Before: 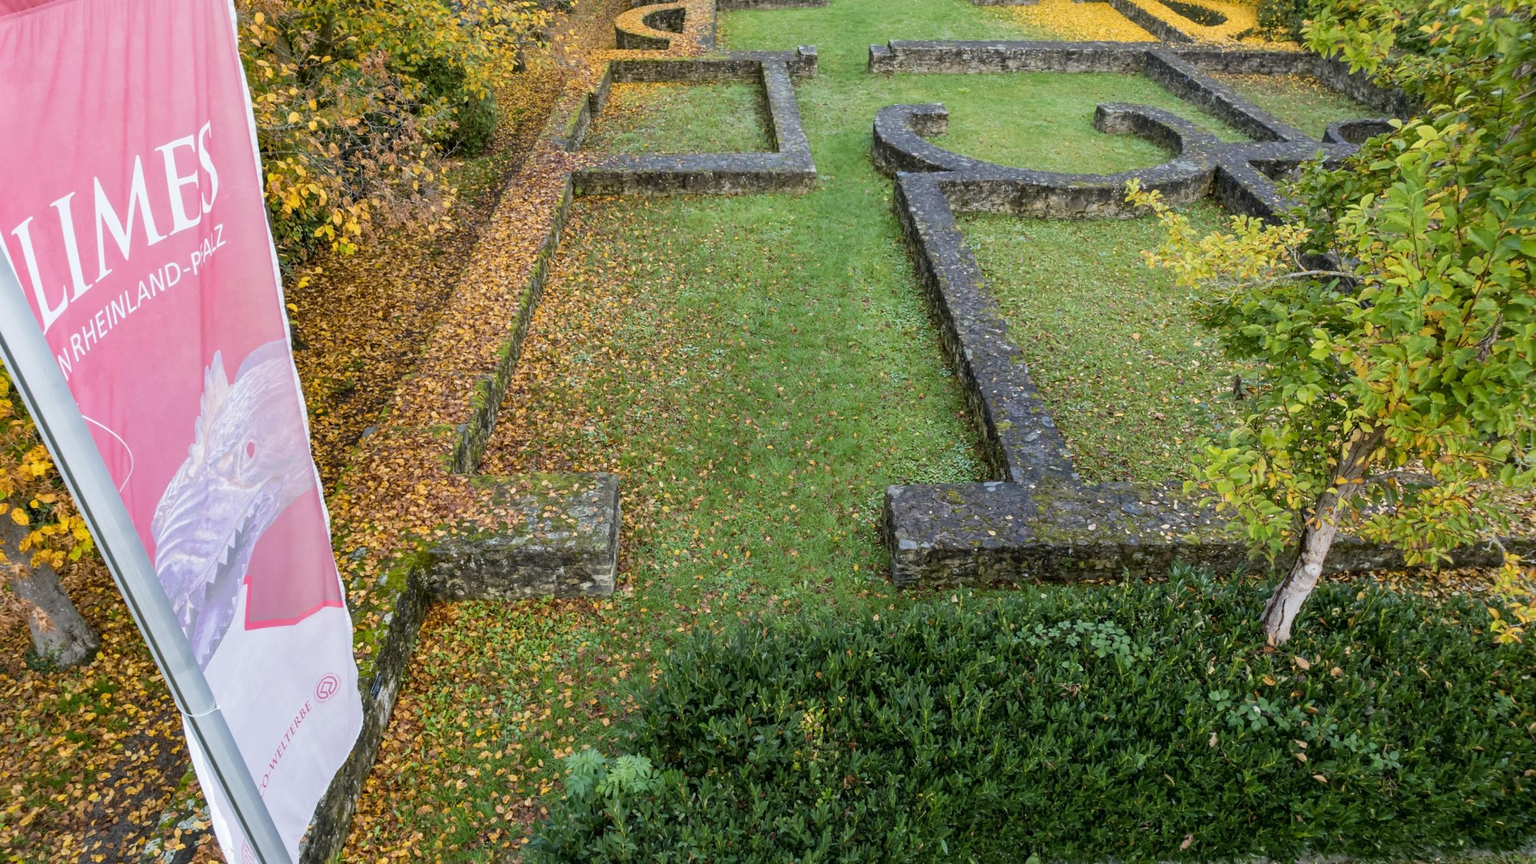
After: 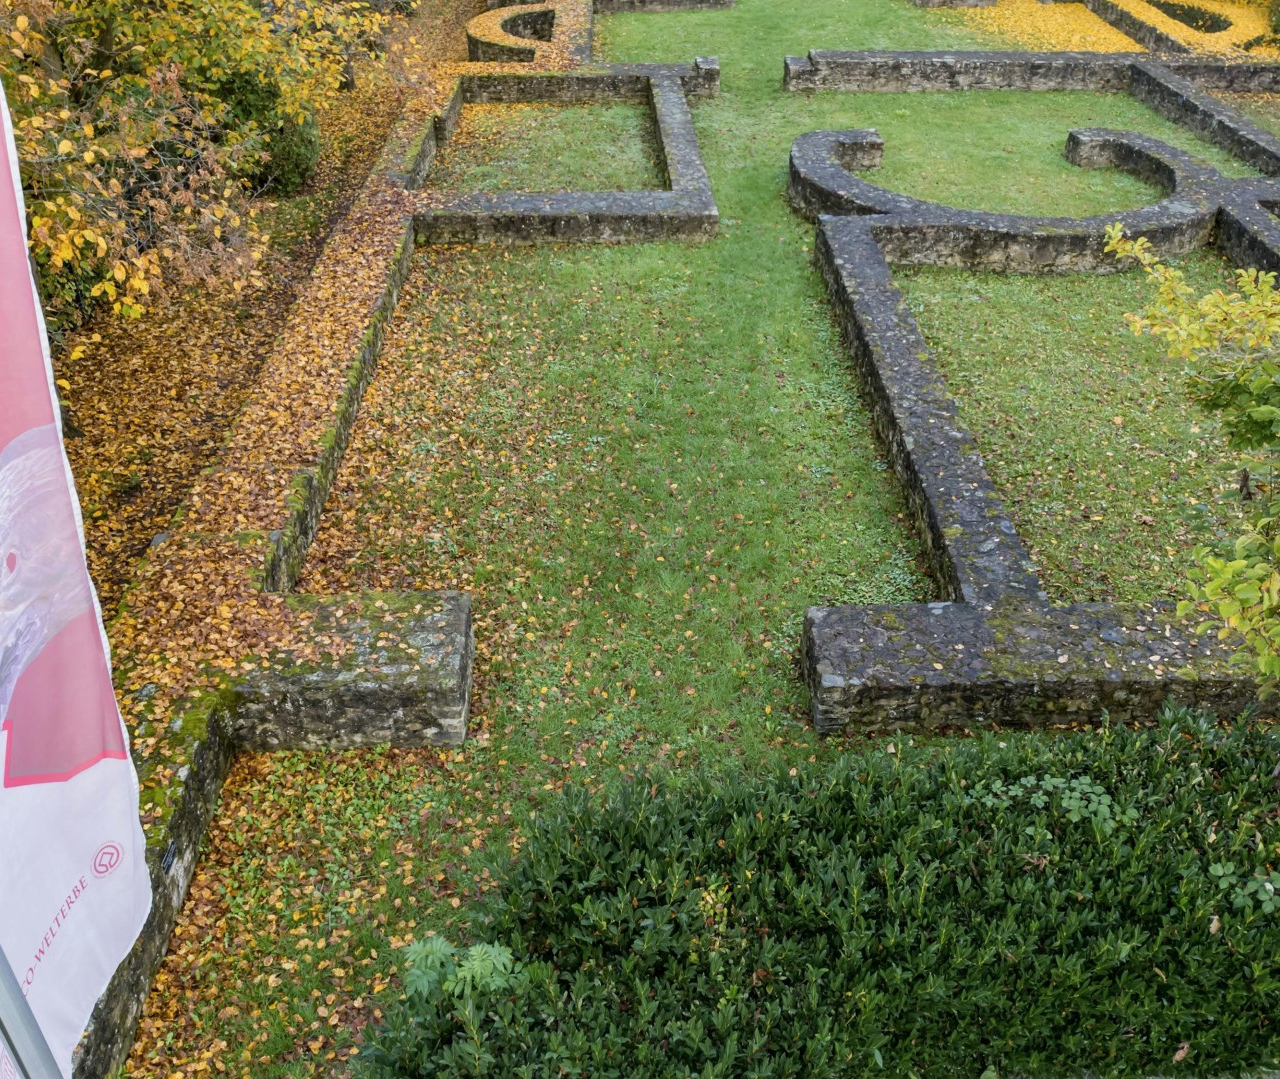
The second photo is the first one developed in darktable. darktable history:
crop and rotate: left 15.754%, right 17.579%
contrast brightness saturation: saturation -0.05
